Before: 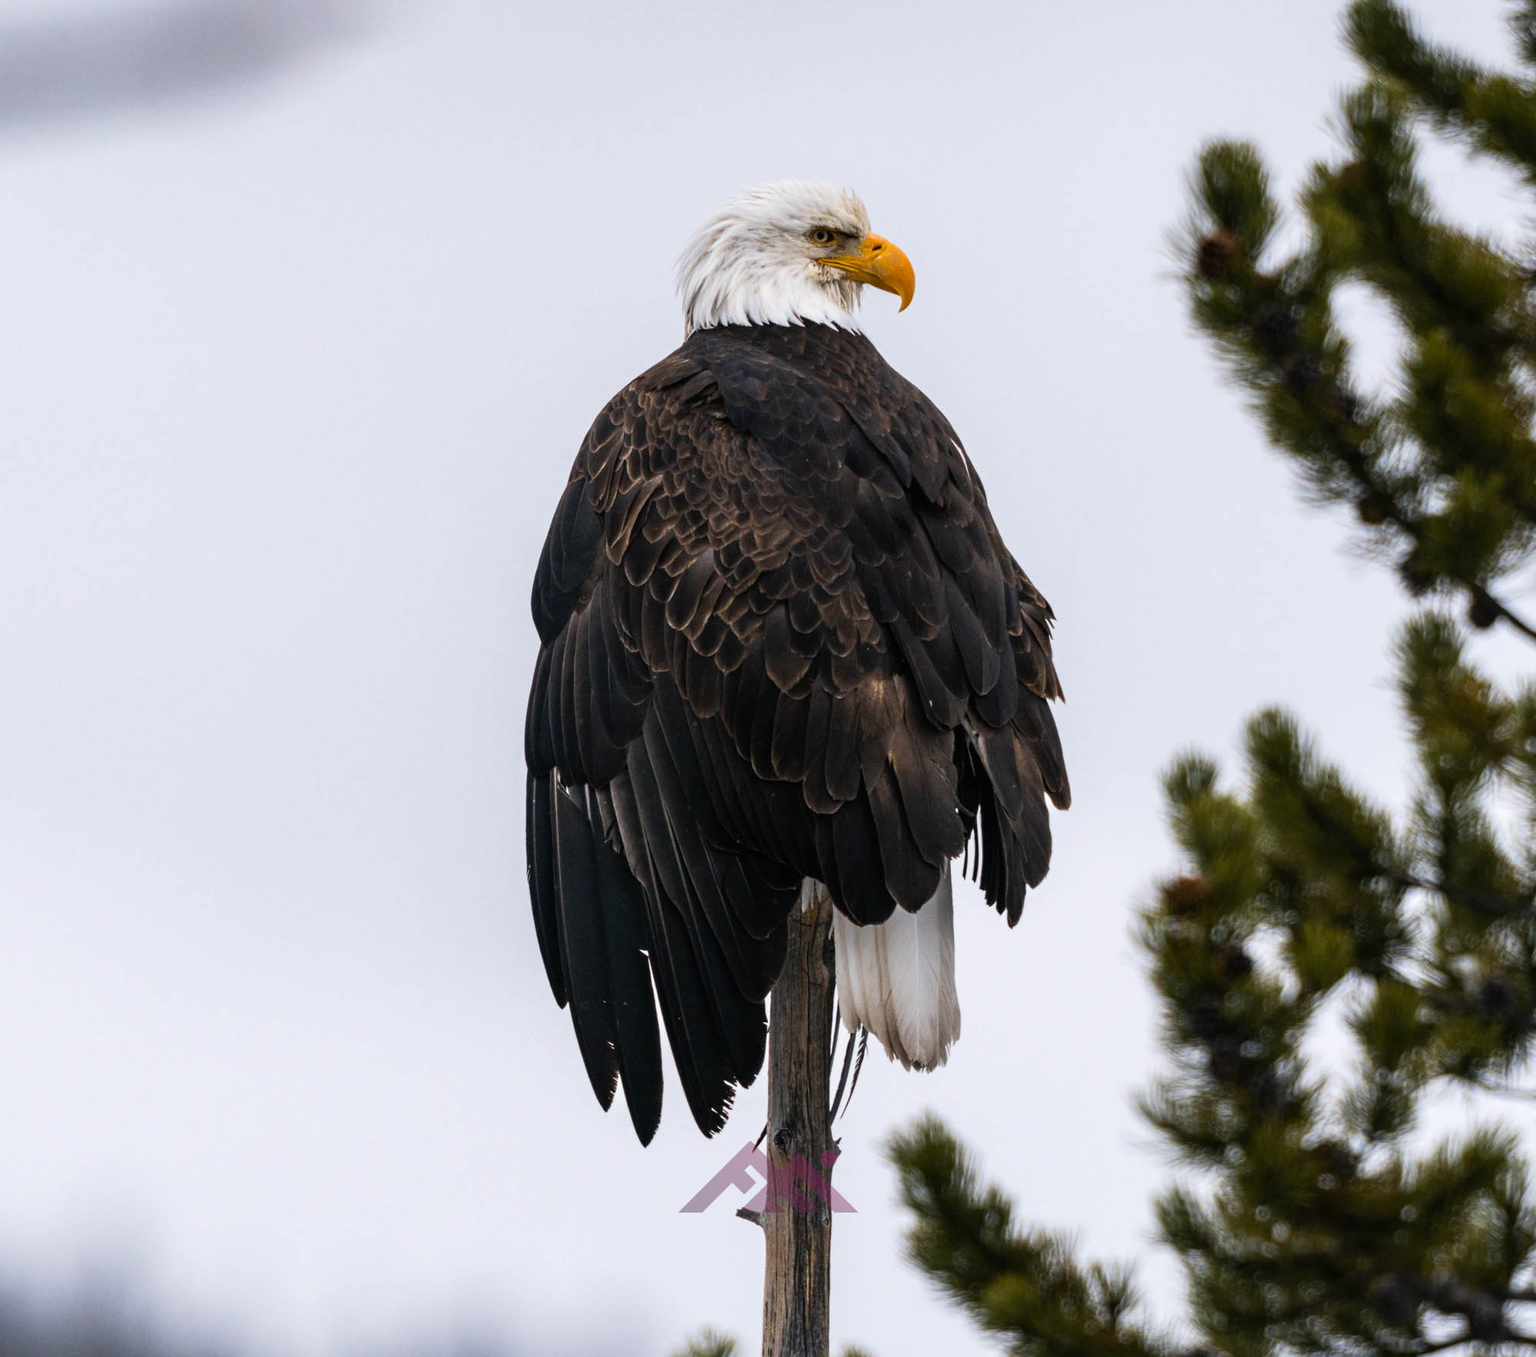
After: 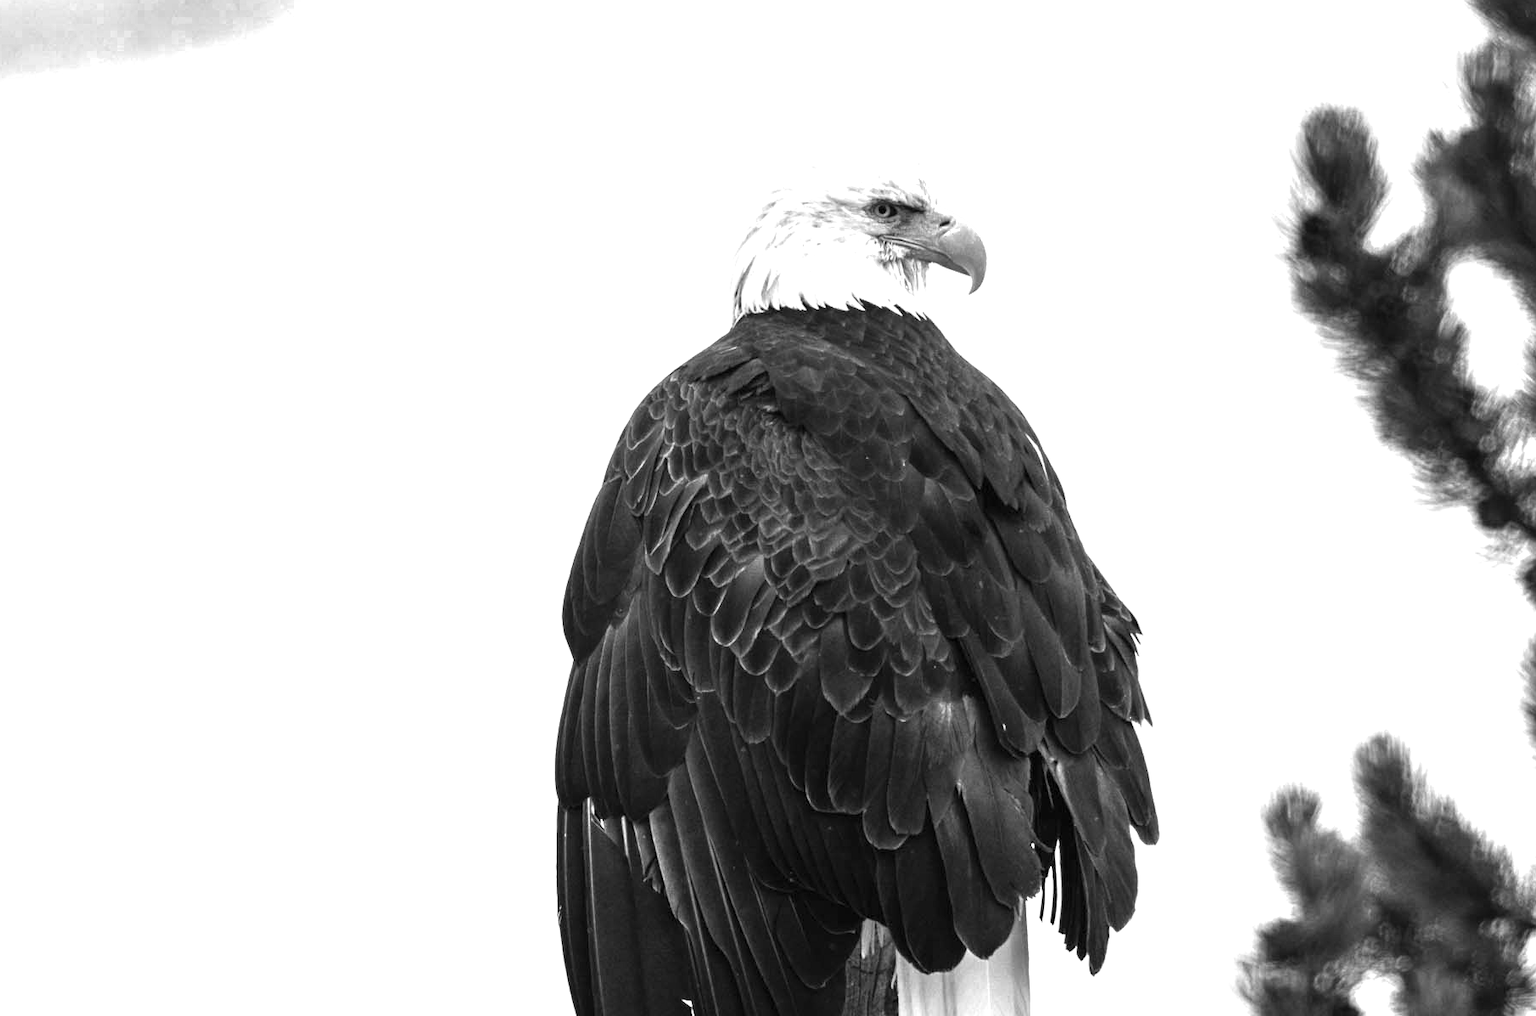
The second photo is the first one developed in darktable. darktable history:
crop: left 1.509%, top 3.452%, right 7.696%, bottom 28.452%
color zones: curves: ch0 [(0.002, 0.593) (0.143, 0.417) (0.285, 0.541) (0.455, 0.289) (0.608, 0.327) (0.727, 0.283) (0.869, 0.571) (1, 0.603)]; ch1 [(0, 0) (0.143, 0) (0.286, 0) (0.429, 0) (0.571, 0) (0.714, 0) (0.857, 0)]
contrast brightness saturation: saturation -0.04
velvia: strength 30%
exposure: black level correction 0, exposure 1.1 EV, compensate exposure bias true, compensate highlight preservation false
